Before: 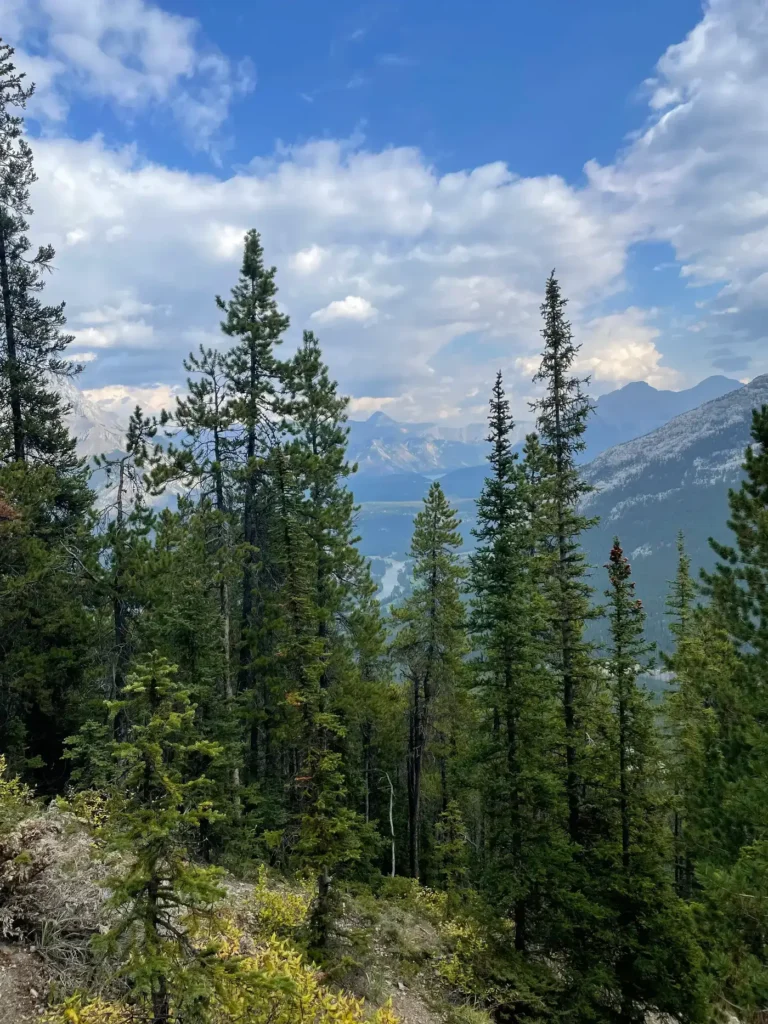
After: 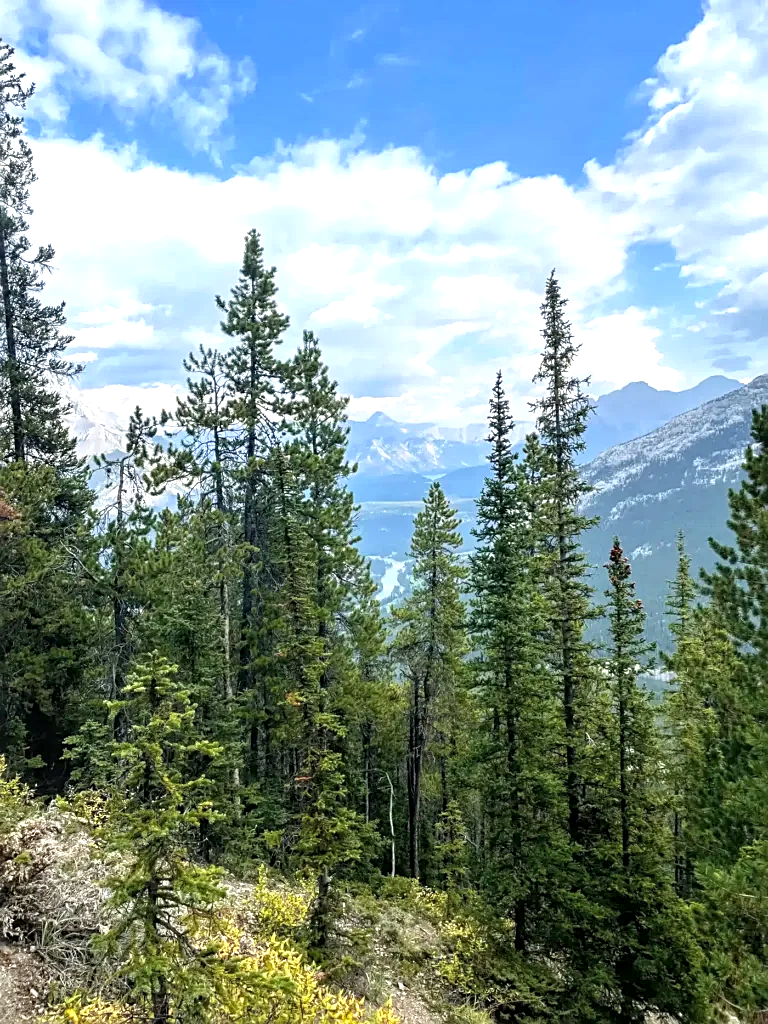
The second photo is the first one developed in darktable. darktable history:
sharpen: on, module defaults
local contrast: on, module defaults
exposure: black level correction 0, exposure 0.953 EV, compensate highlight preservation false
